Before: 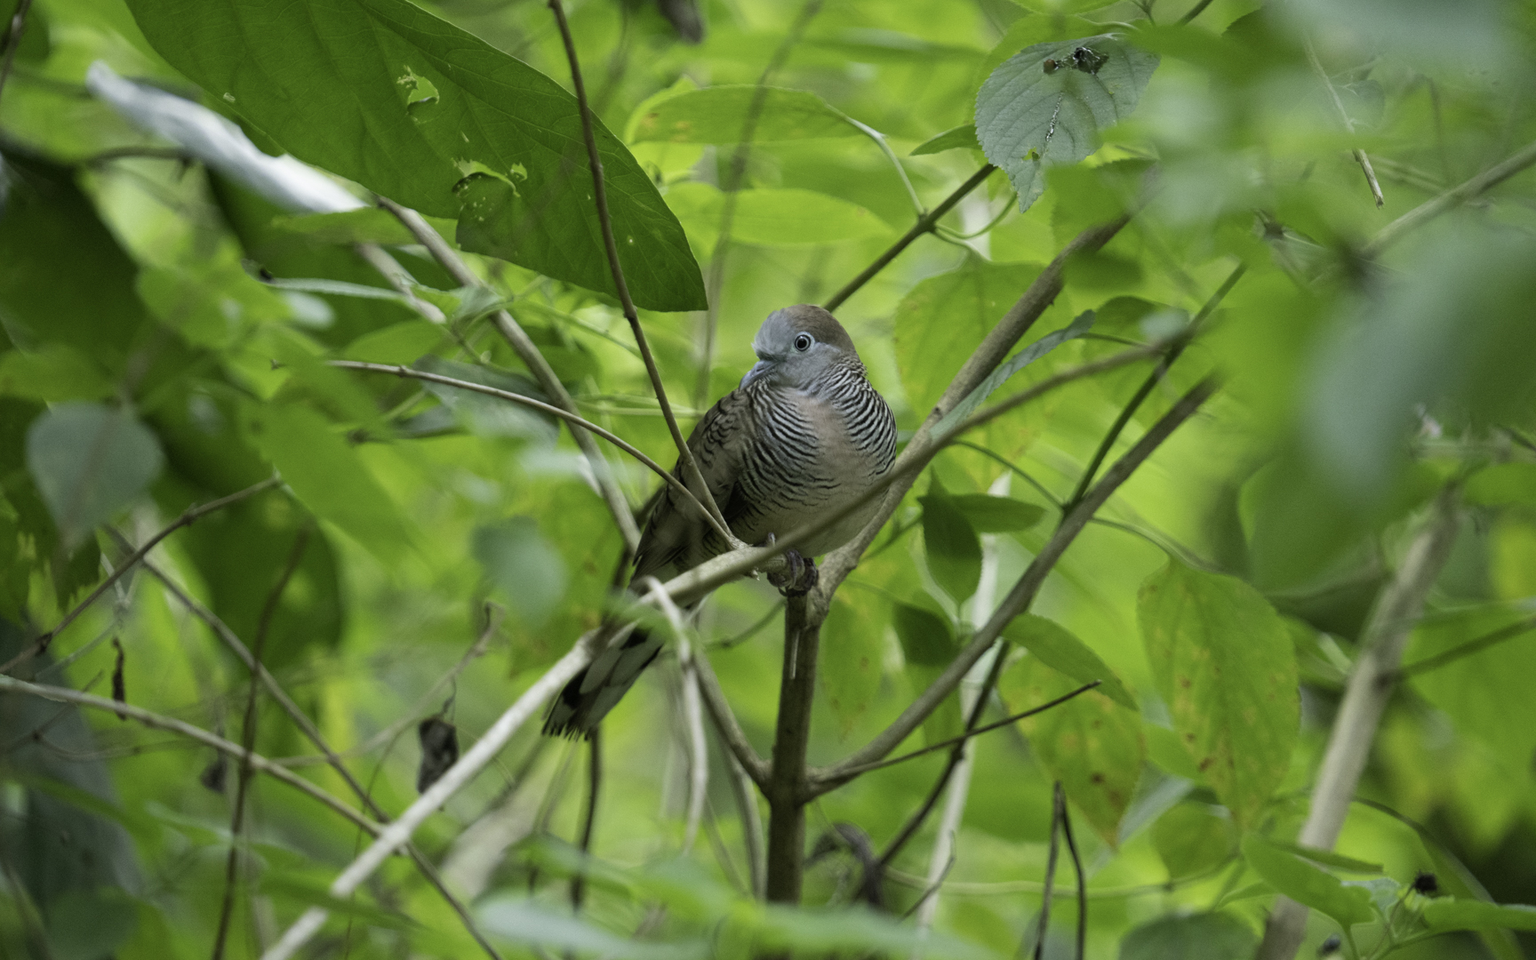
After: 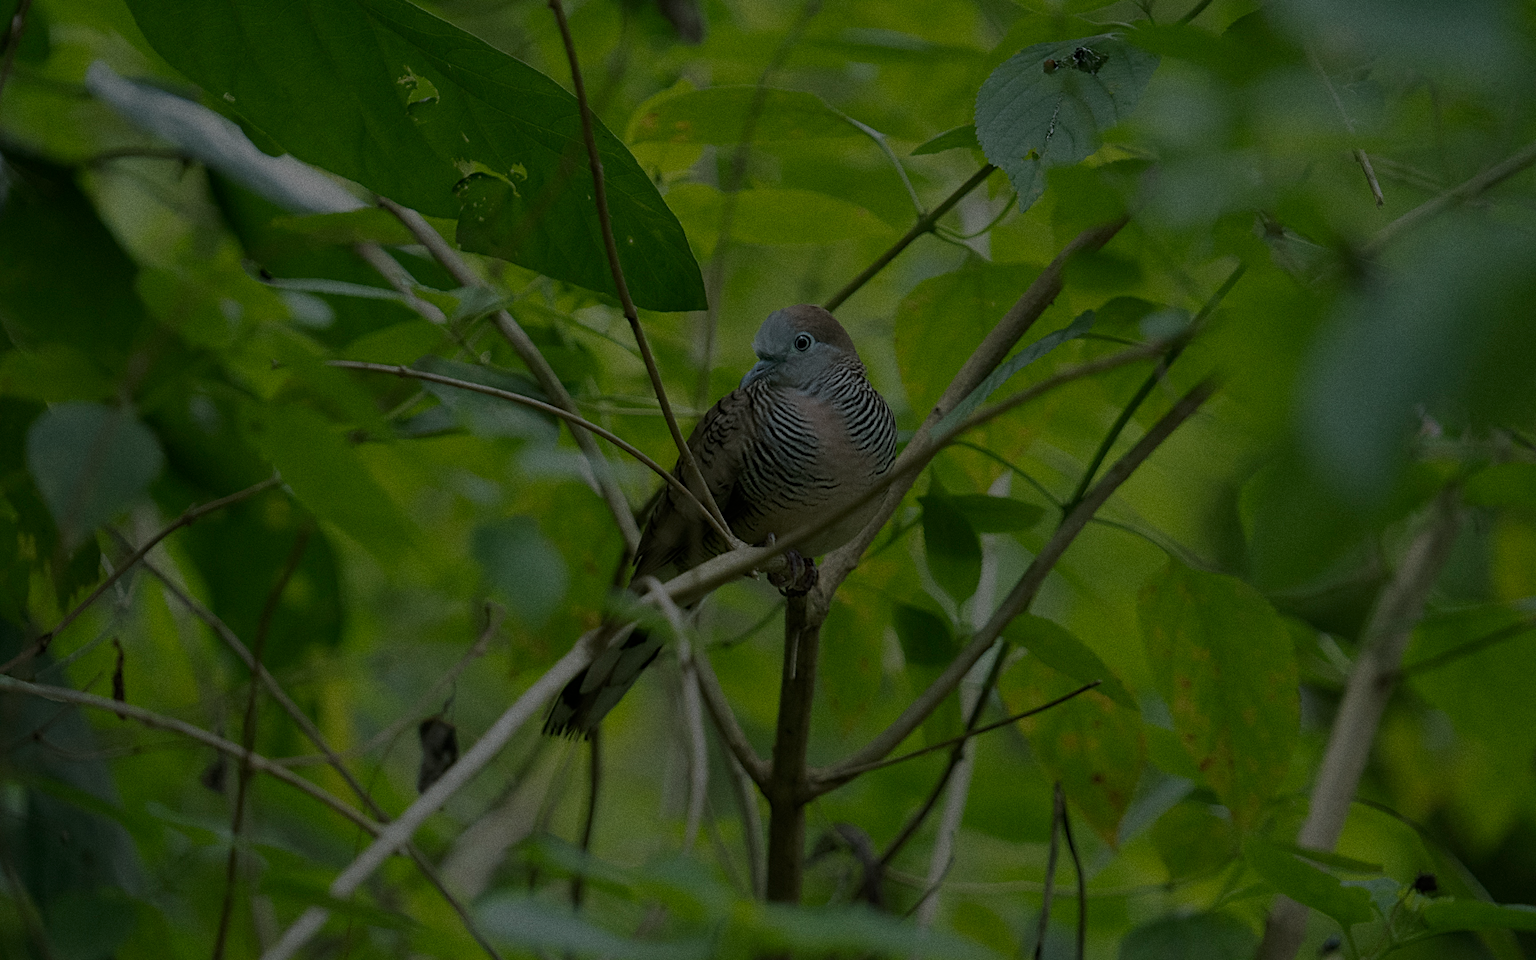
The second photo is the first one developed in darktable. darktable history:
sharpen: on, module defaults
exposure: exposure -2.446 EV, compensate highlight preservation false
grain: coarseness 0.09 ISO
